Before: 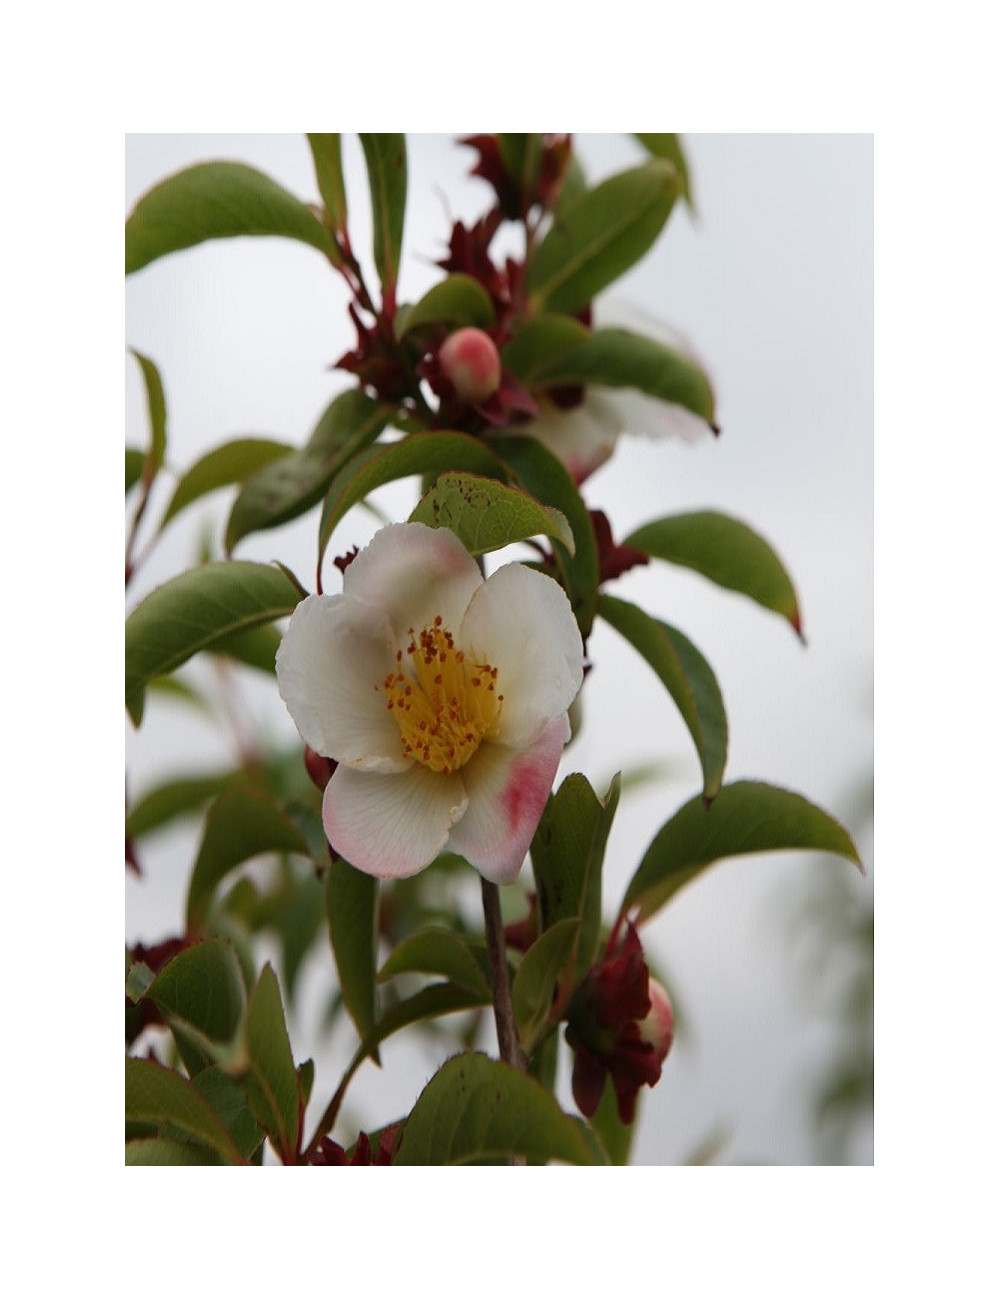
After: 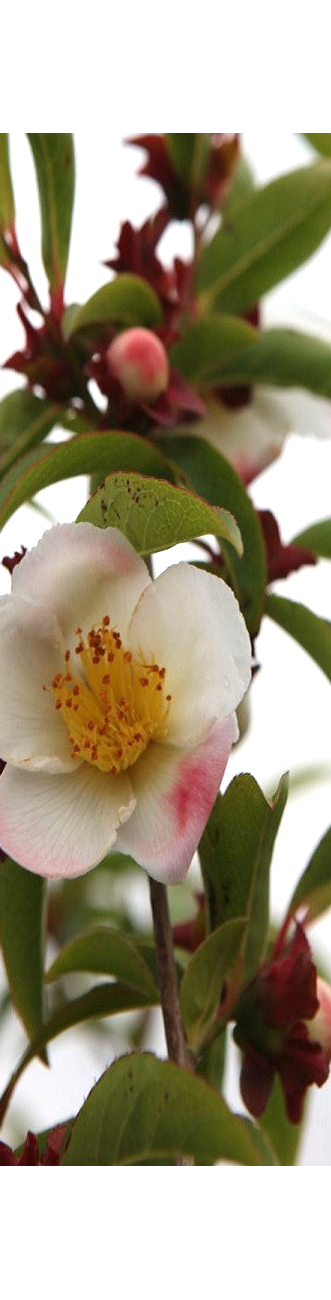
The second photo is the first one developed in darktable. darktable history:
exposure: black level correction 0, exposure 0.695 EV, compensate exposure bias true, compensate highlight preservation false
crop: left 33.29%, right 33.6%
